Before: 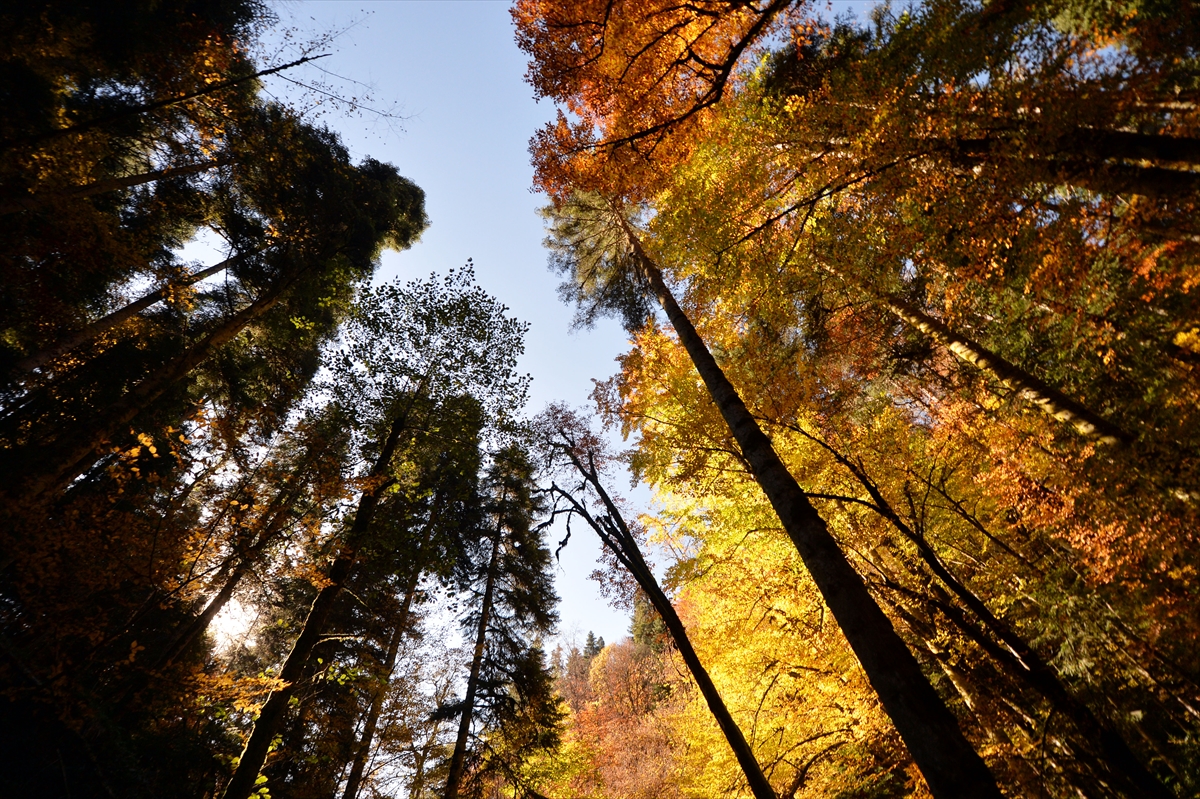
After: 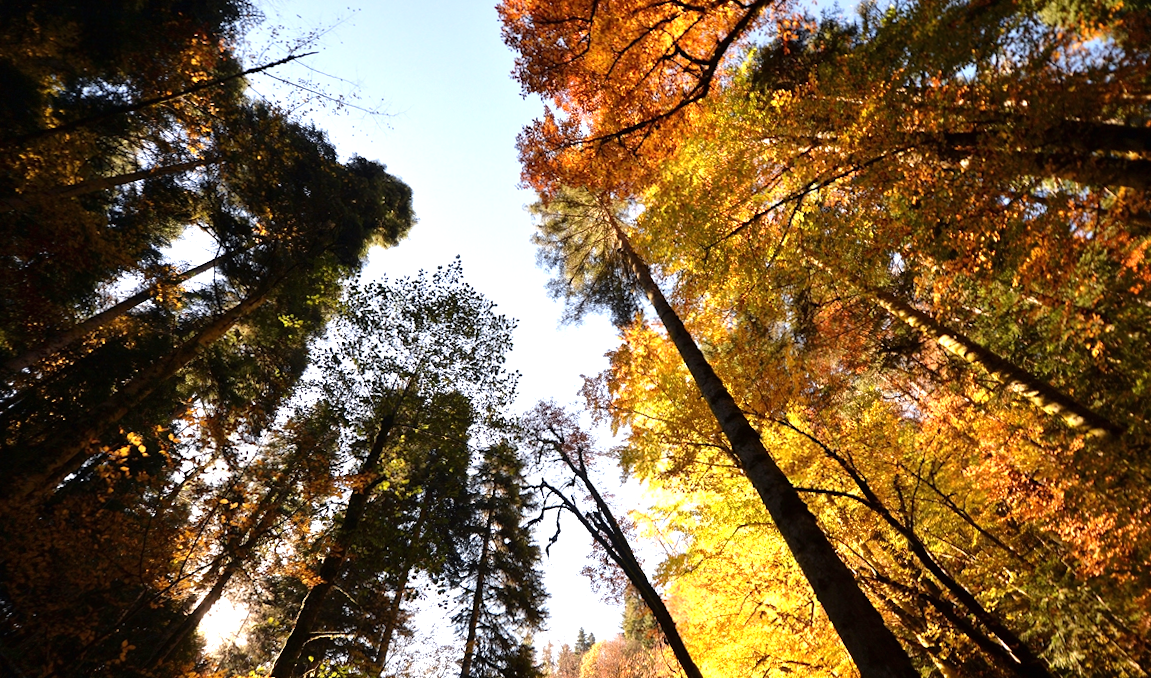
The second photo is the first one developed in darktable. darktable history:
crop and rotate: angle 0.405°, left 0.432%, right 2.564%, bottom 14.245%
exposure: black level correction 0, exposure 0.704 EV, compensate highlight preservation false
